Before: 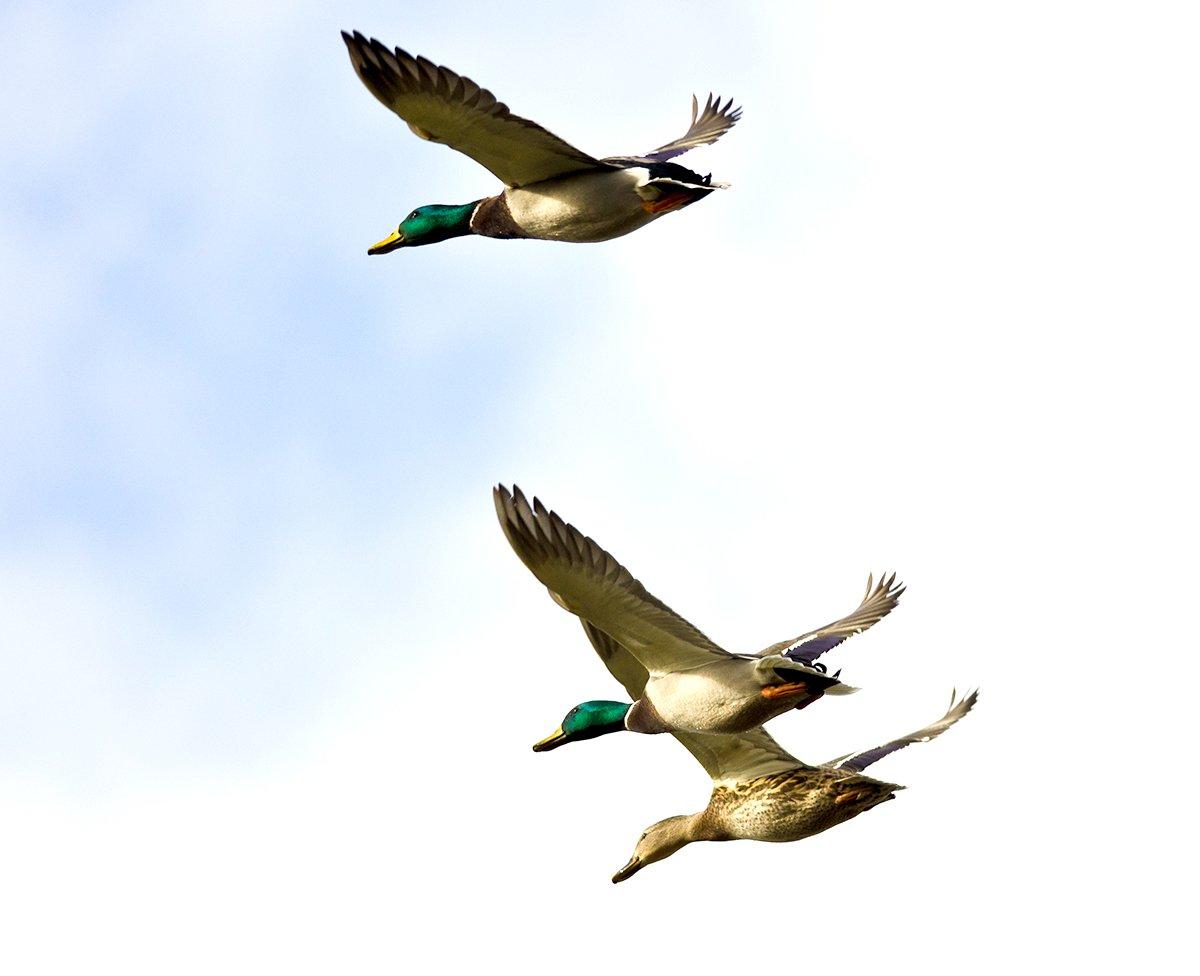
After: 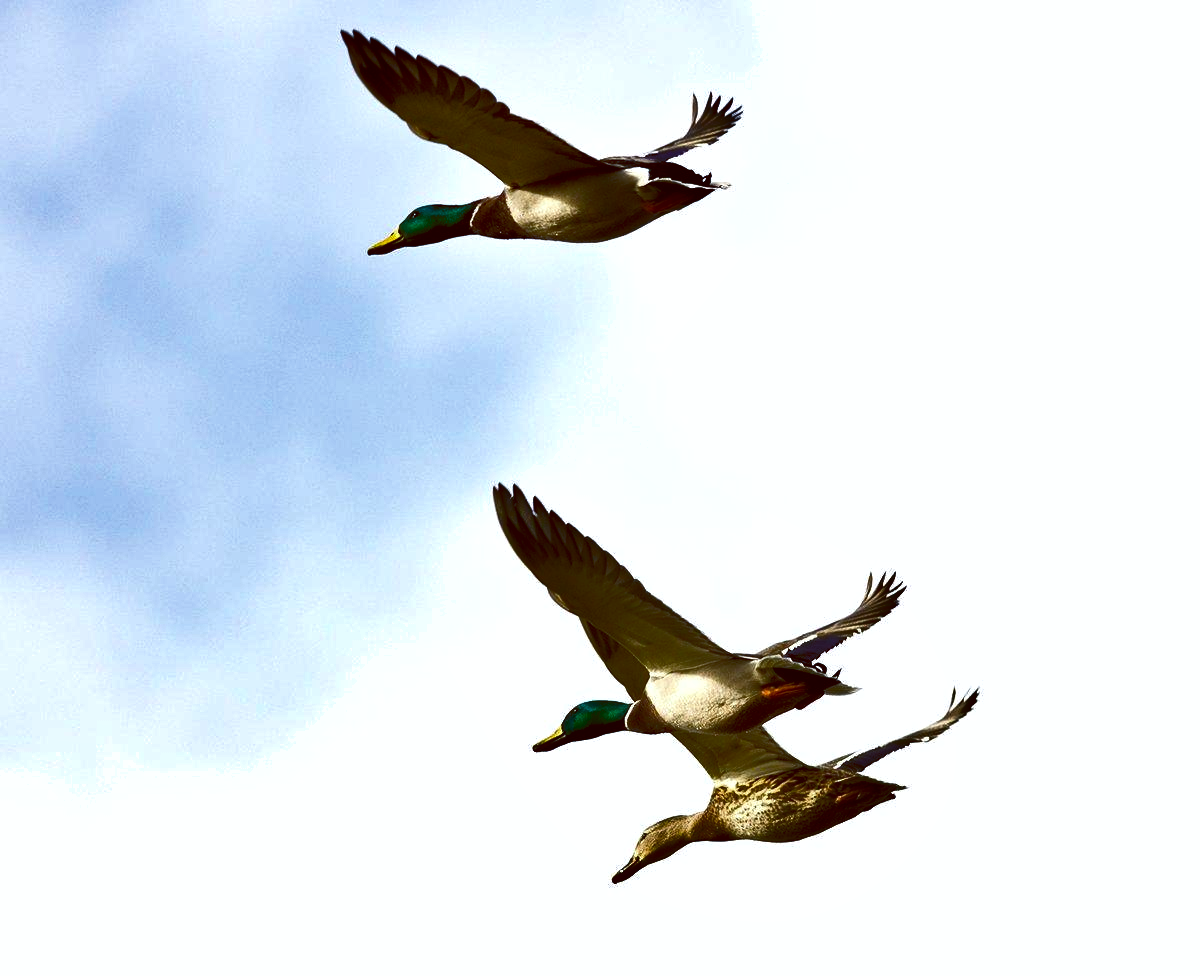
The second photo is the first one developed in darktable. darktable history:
shadows and highlights: shadows 60, highlights -60.23, soften with gaussian
levels: levels [0, 0.492, 0.984]
color balance: lift [1, 1.015, 1.004, 0.985], gamma [1, 0.958, 0.971, 1.042], gain [1, 0.956, 0.977, 1.044]
